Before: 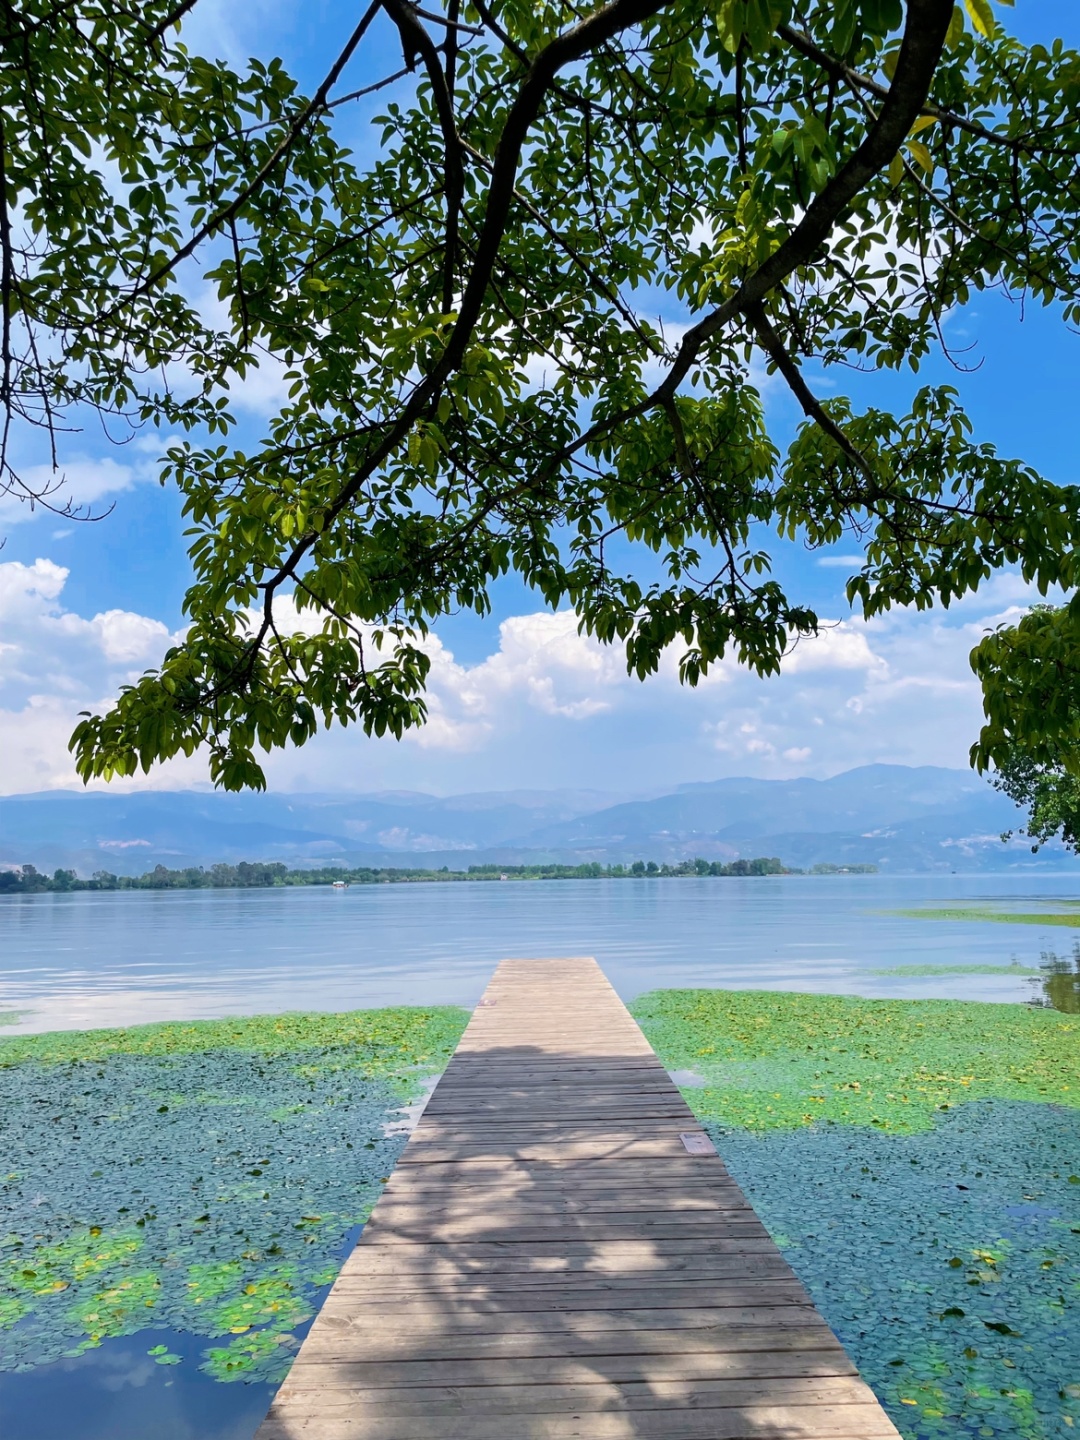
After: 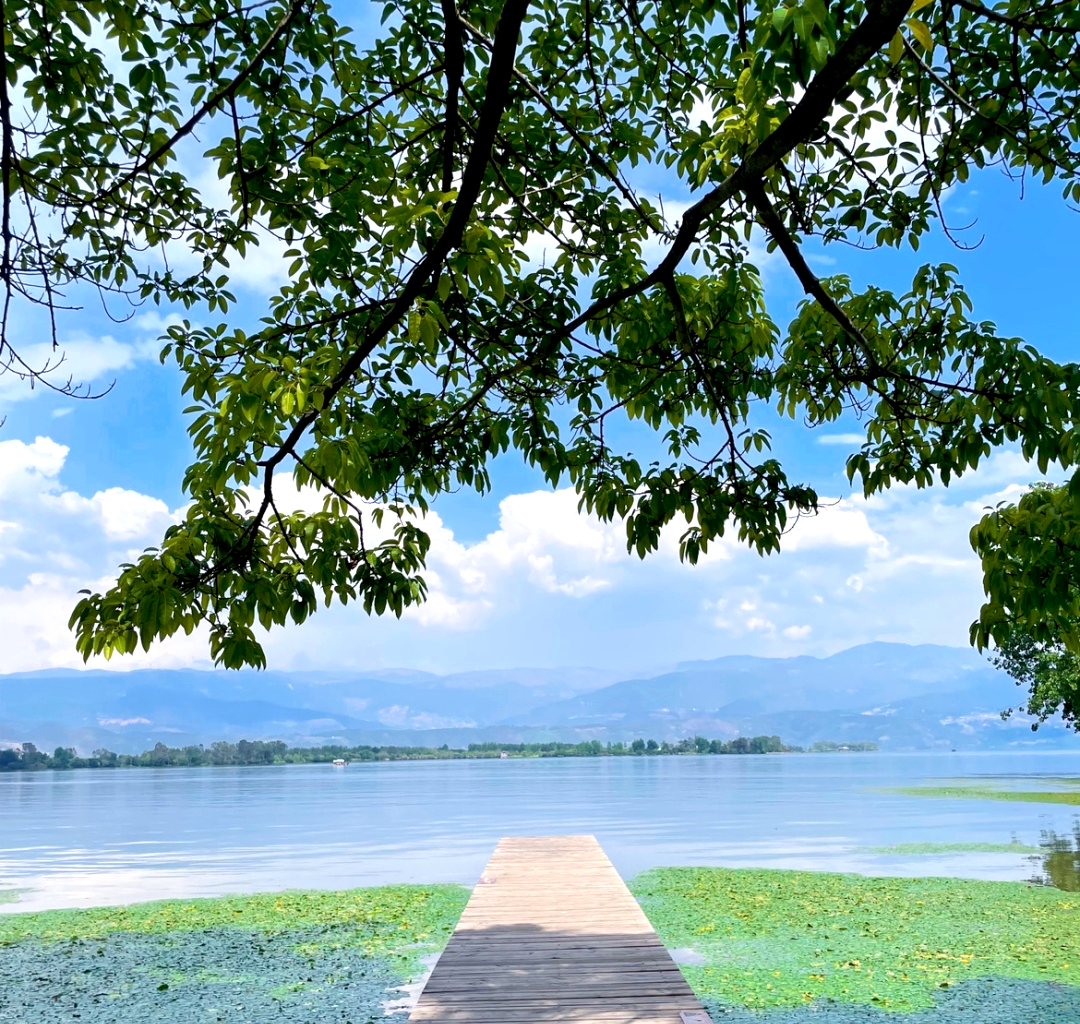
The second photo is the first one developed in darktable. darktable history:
exposure: black level correction 0.005, exposure 0.413 EV, compensate highlight preservation false
crop and rotate: top 8.488%, bottom 20.367%
